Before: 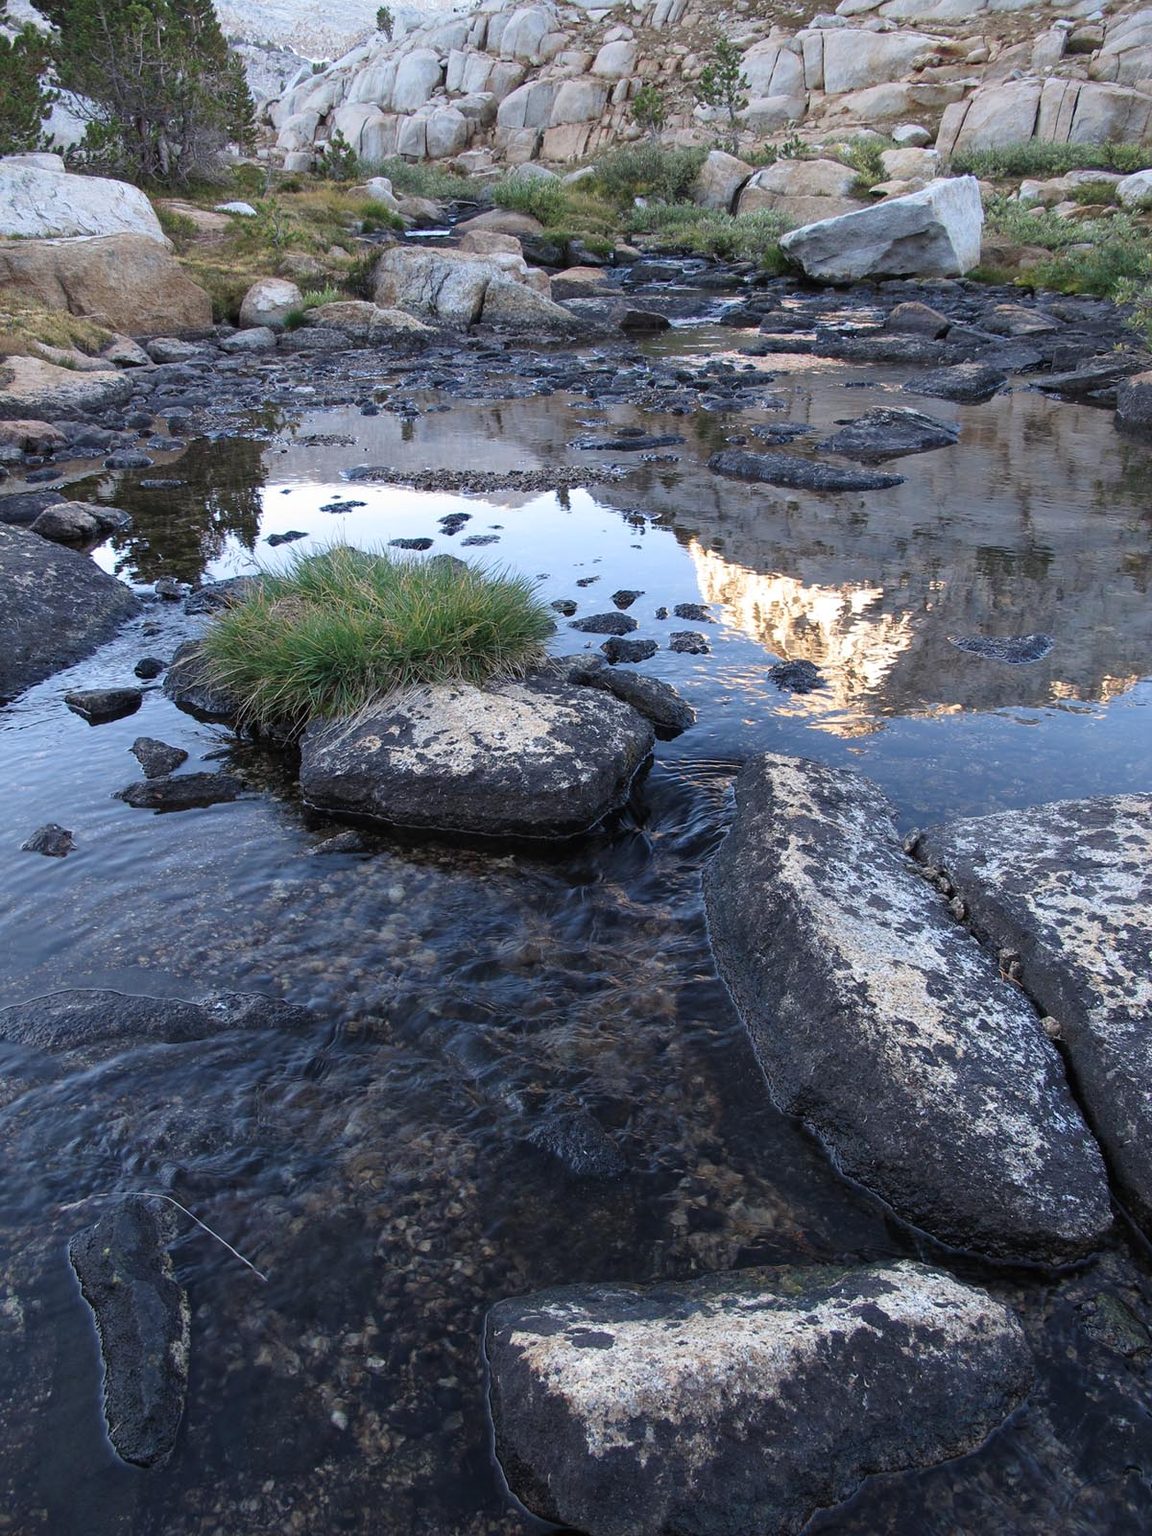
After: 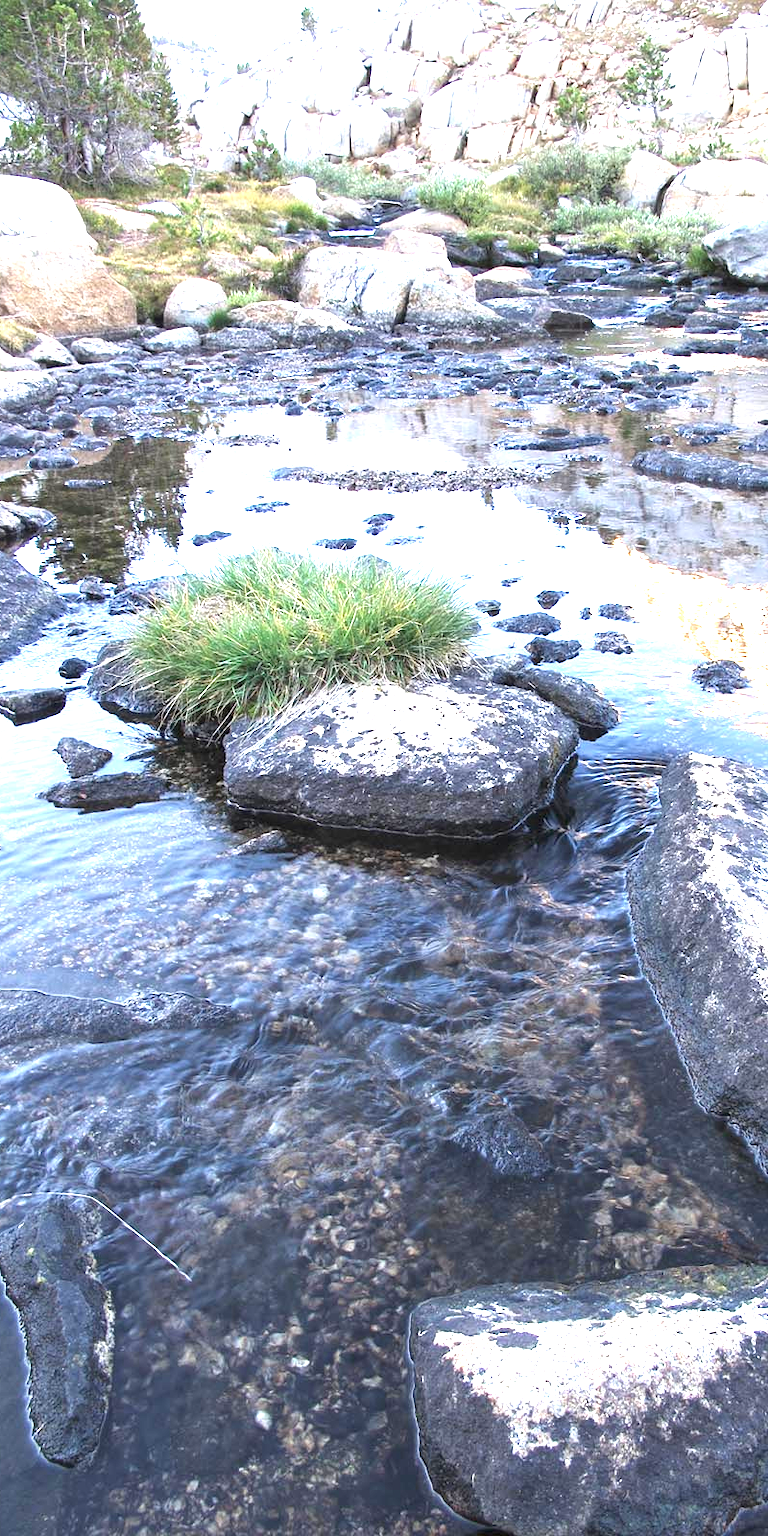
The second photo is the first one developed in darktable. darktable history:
exposure: black level correction 0, exposure 1.45 EV, compensate exposure bias true, compensate highlight preservation false
crop and rotate: left 6.617%, right 26.717%
